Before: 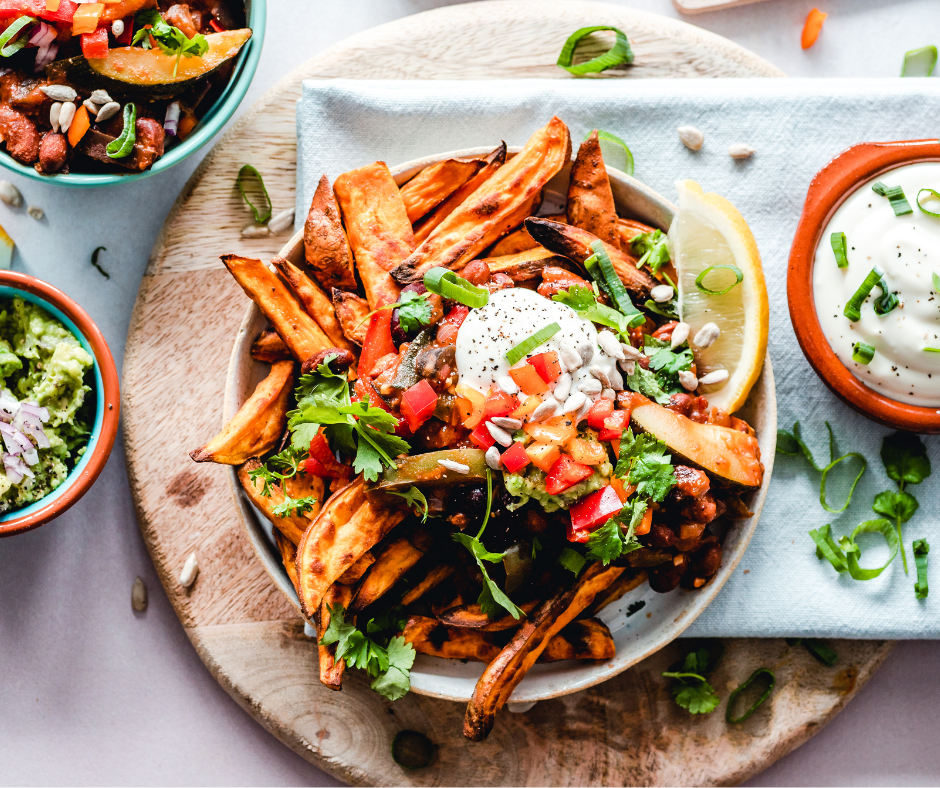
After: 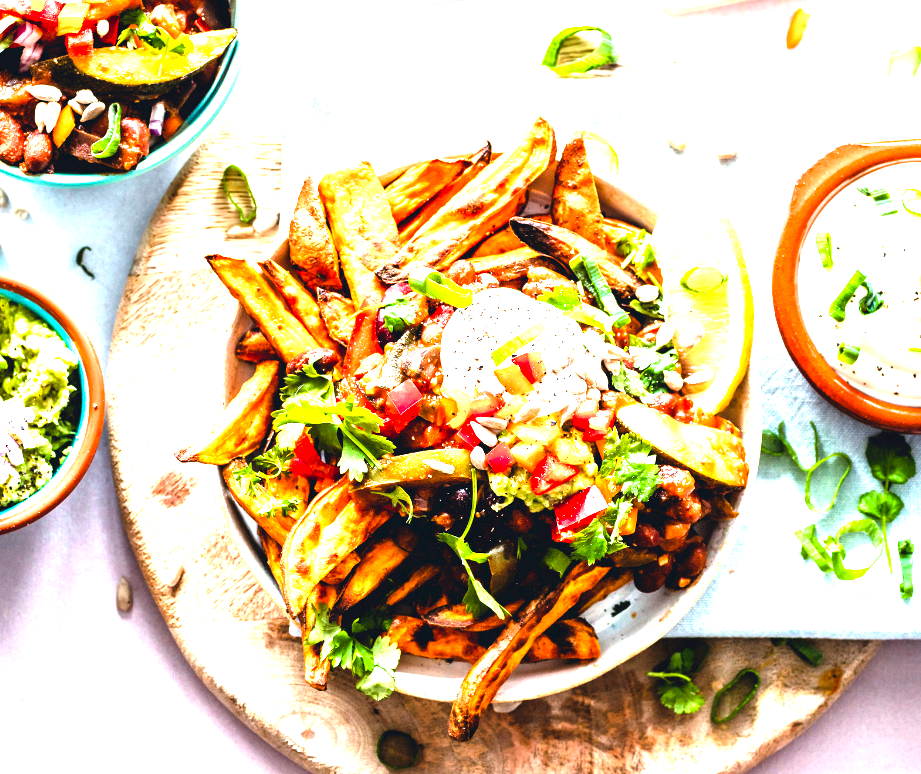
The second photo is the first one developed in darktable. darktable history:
crop: left 1.698%, right 0.284%, bottom 1.732%
exposure: black level correction 0.001, exposure 1.854 EV, compensate highlight preservation false
contrast brightness saturation: saturation 0.105
